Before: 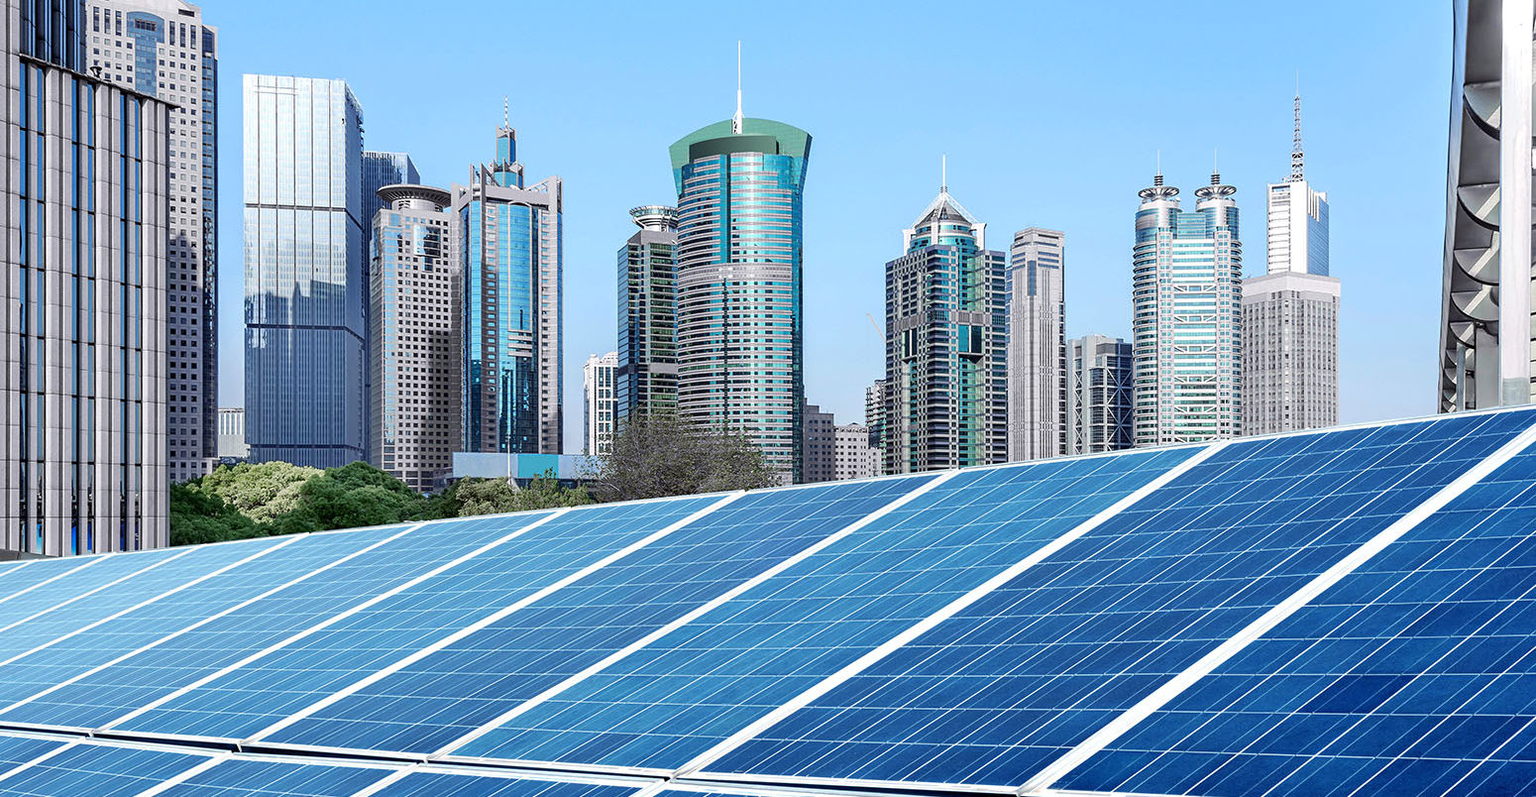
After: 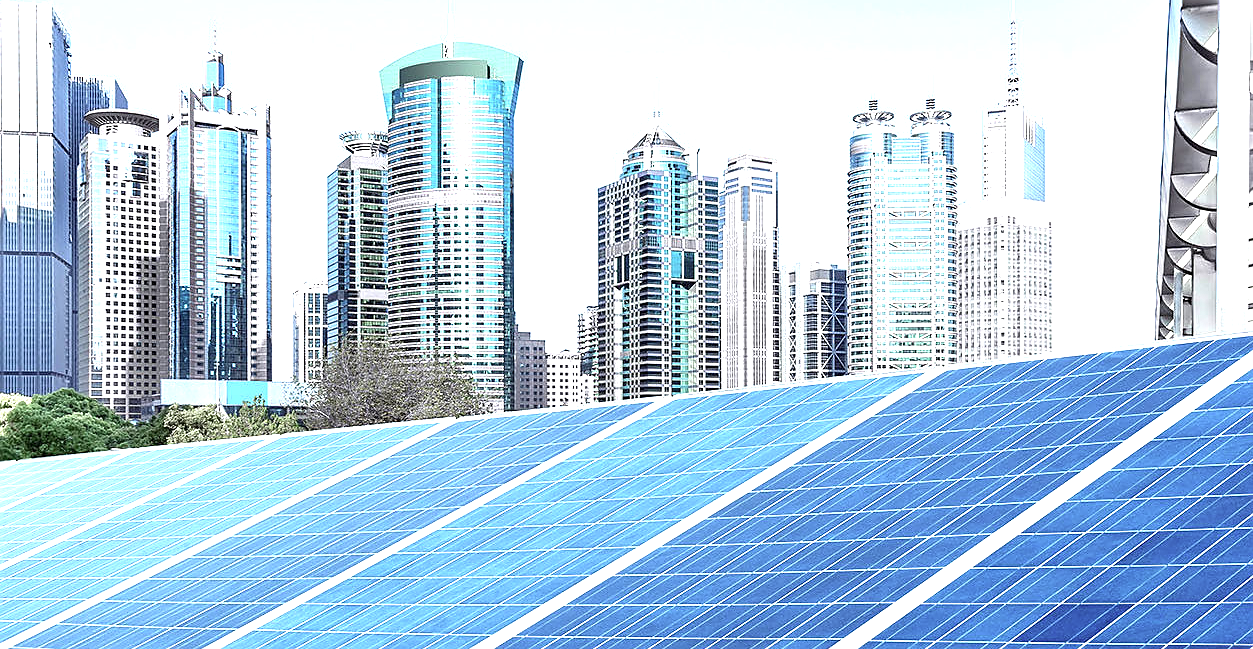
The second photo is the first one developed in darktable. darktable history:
exposure: black level correction 0, exposure 1.388 EV, compensate exposure bias true, compensate highlight preservation false
color correction: saturation 0.8
crop: left 19.159%, top 9.58%, bottom 9.58%
sharpen: radius 0.969, amount 0.604
